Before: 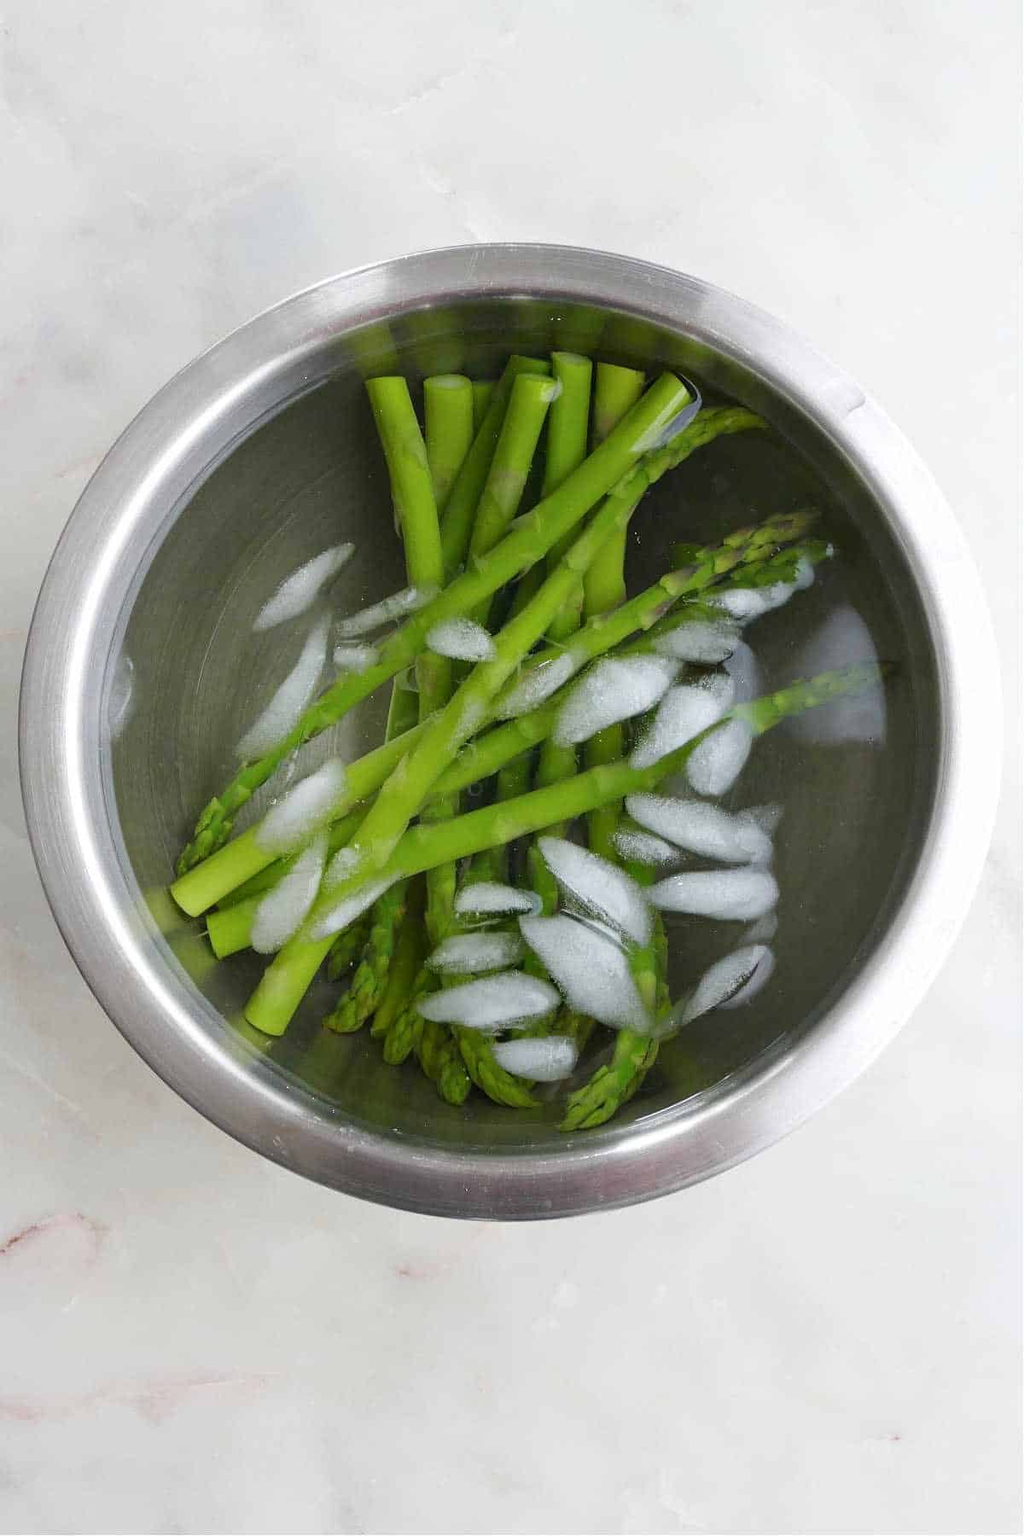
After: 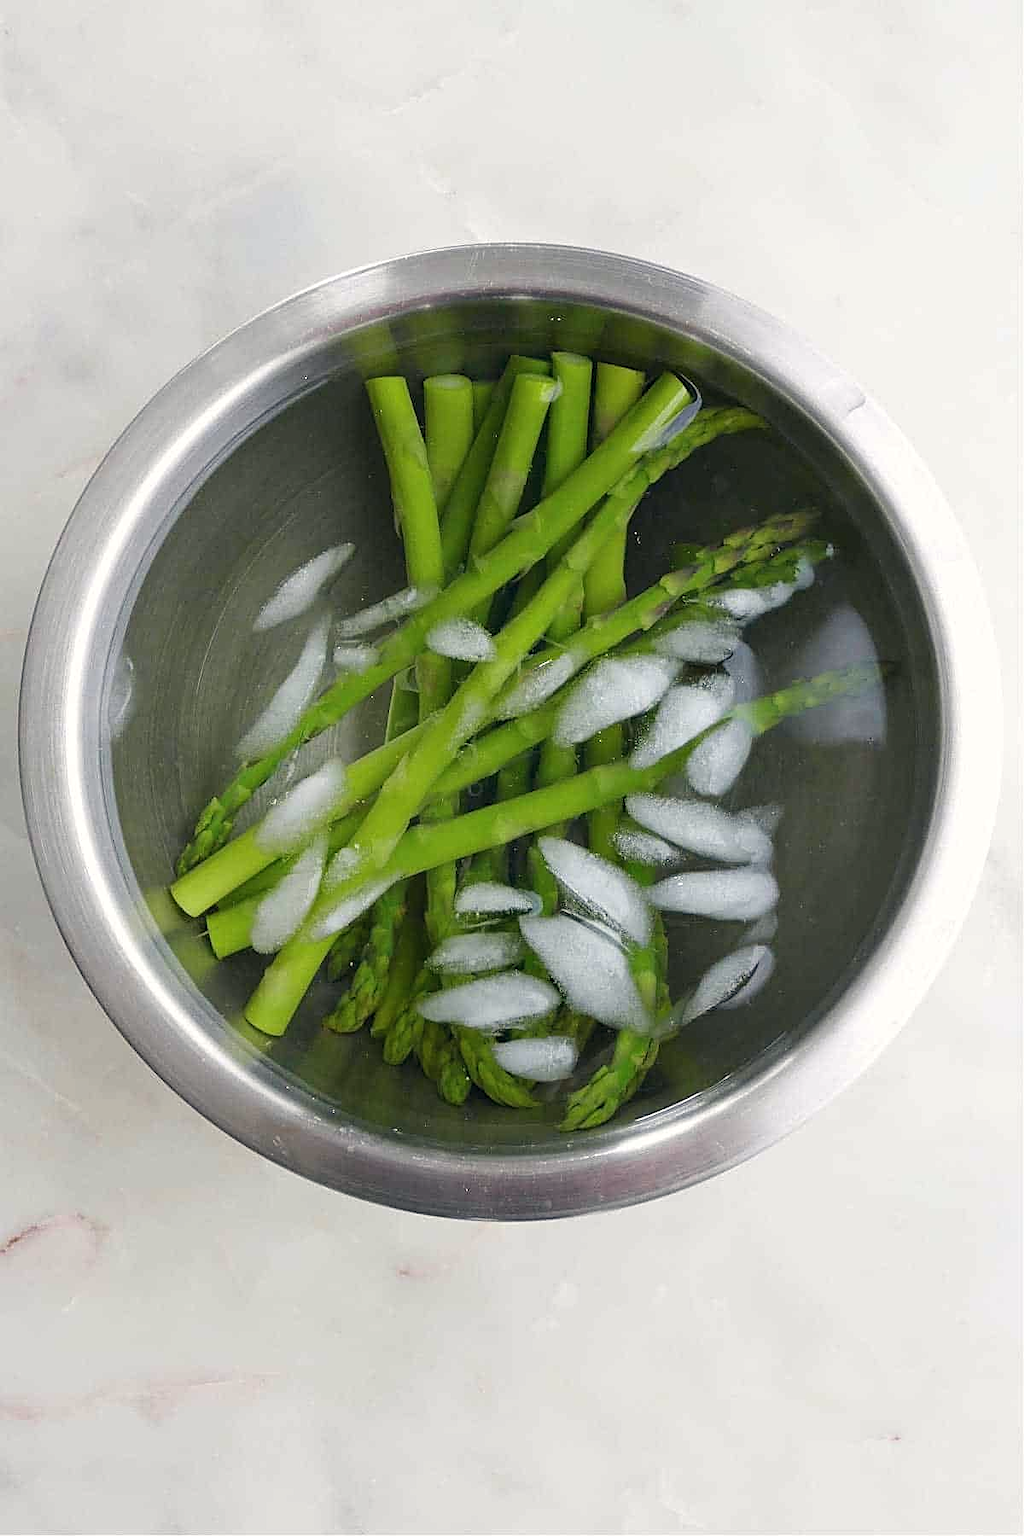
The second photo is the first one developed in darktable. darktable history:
sharpen: on, module defaults
color correction: highlights a* 0.467, highlights b* 2.65, shadows a* -1.27, shadows b* -4.44
